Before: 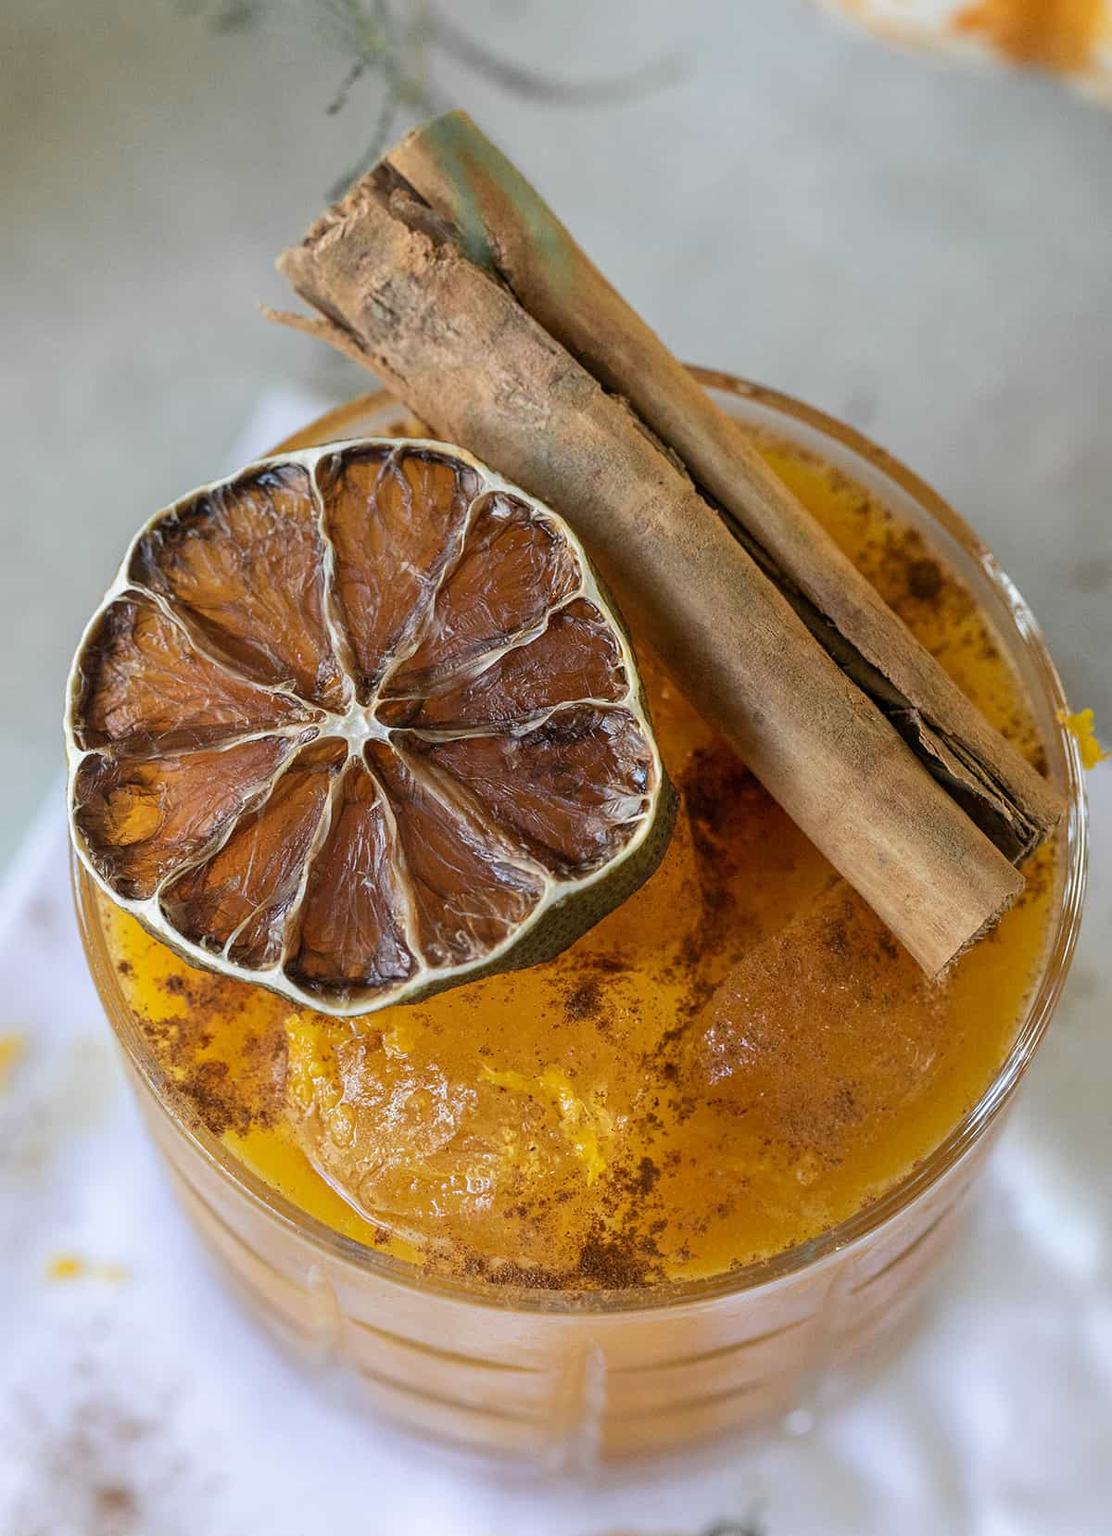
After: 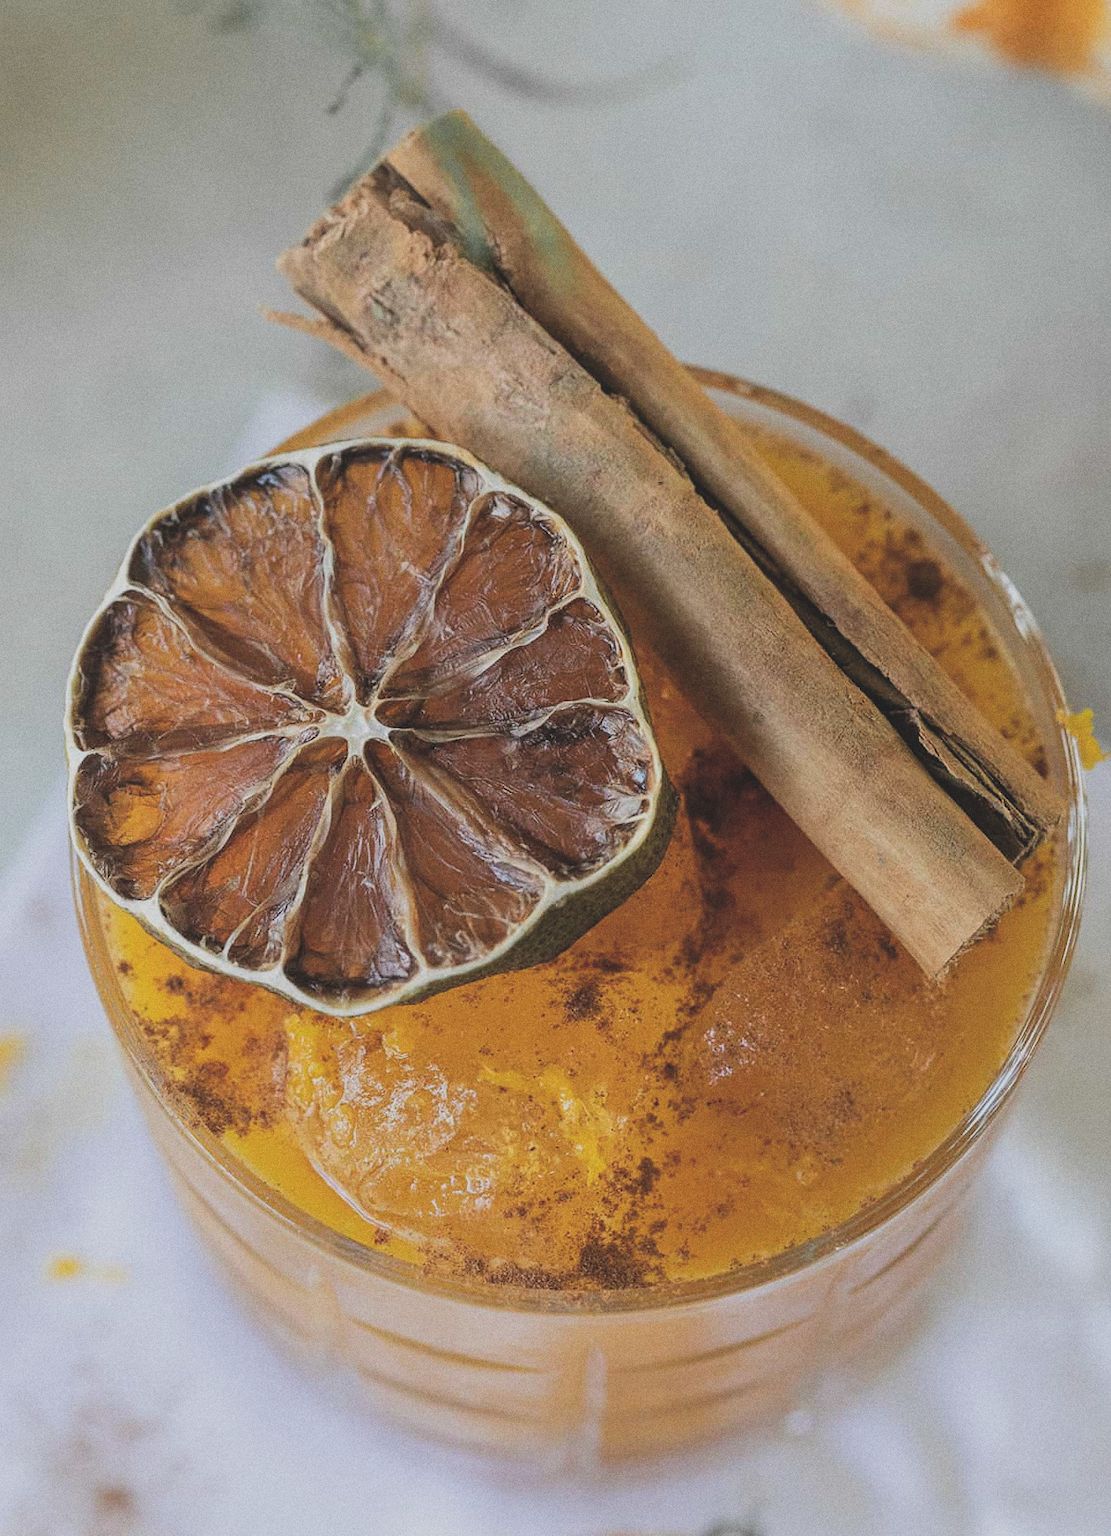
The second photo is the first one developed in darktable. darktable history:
exposure: black level correction -0.028, compensate highlight preservation false
filmic rgb: black relative exposure -7.65 EV, white relative exposure 4.56 EV, hardness 3.61, contrast 1.05
grain: strength 26%
